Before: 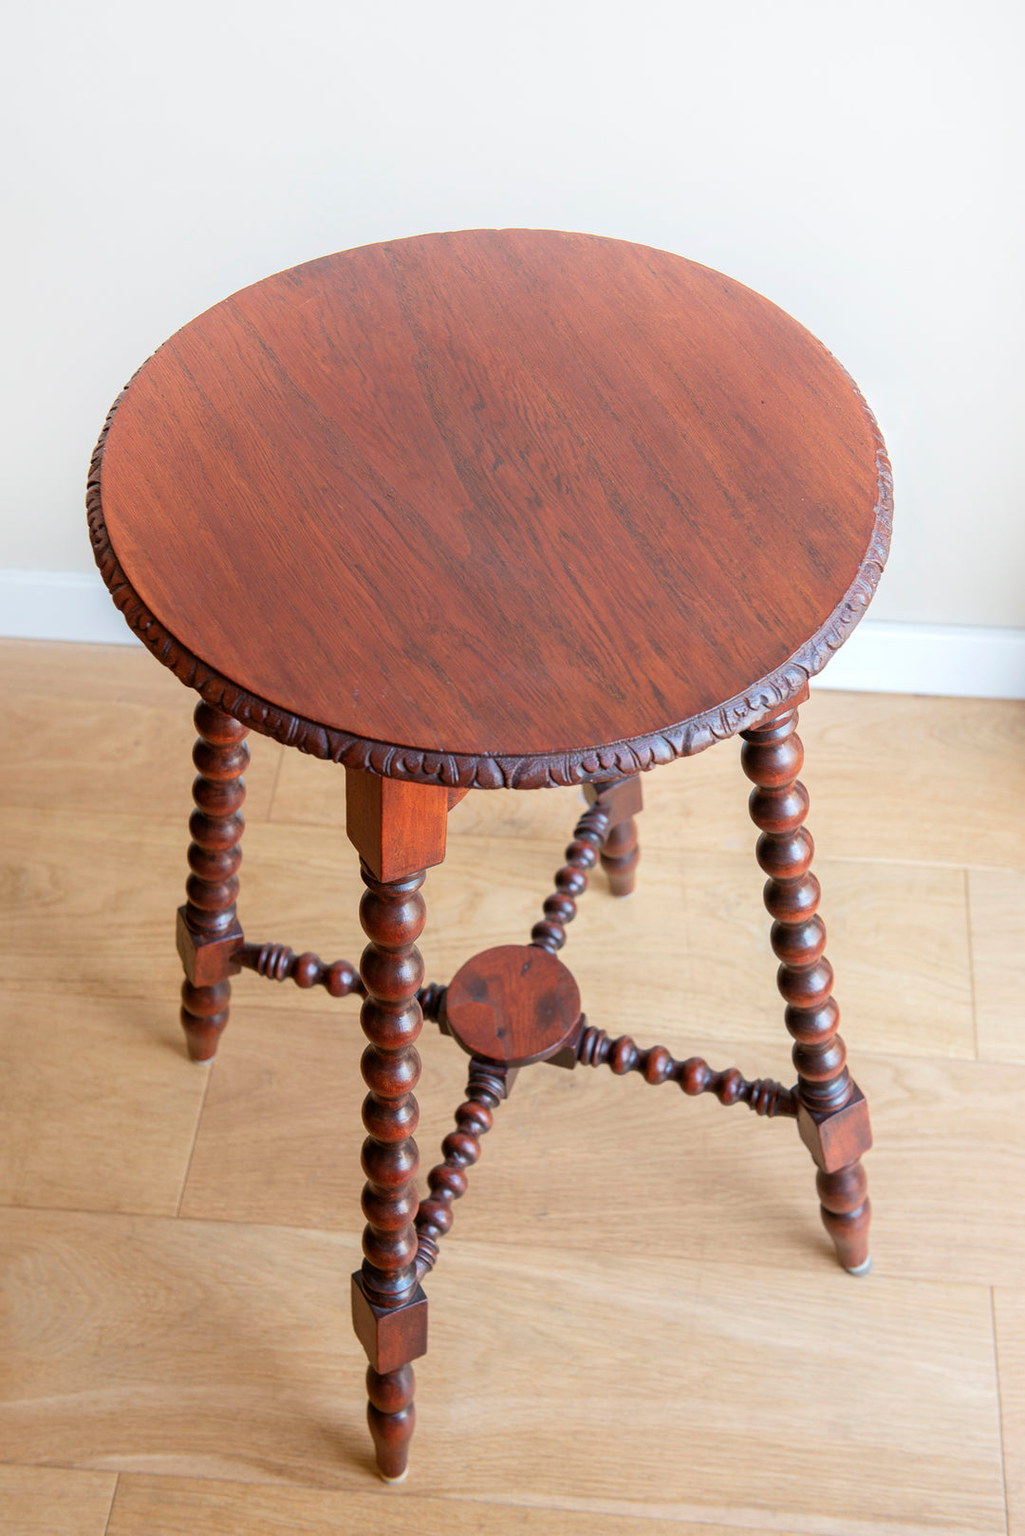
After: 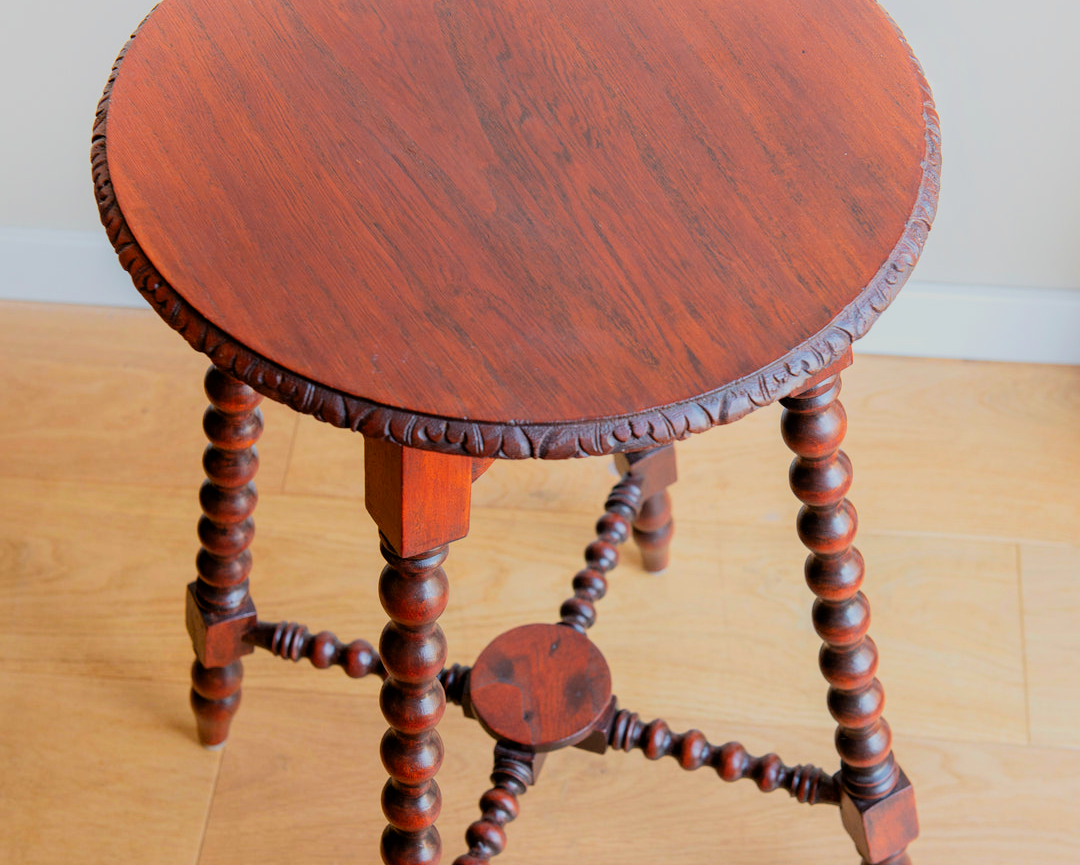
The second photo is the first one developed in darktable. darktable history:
crop and rotate: top 23.043%, bottom 23.437%
filmic rgb: black relative exposure -7.65 EV, white relative exposure 4.56 EV, hardness 3.61, color science v6 (2022)
color zones: curves: ch0 [(0.224, 0.526) (0.75, 0.5)]; ch1 [(0.055, 0.526) (0.224, 0.761) (0.377, 0.526) (0.75, 0.5)]
